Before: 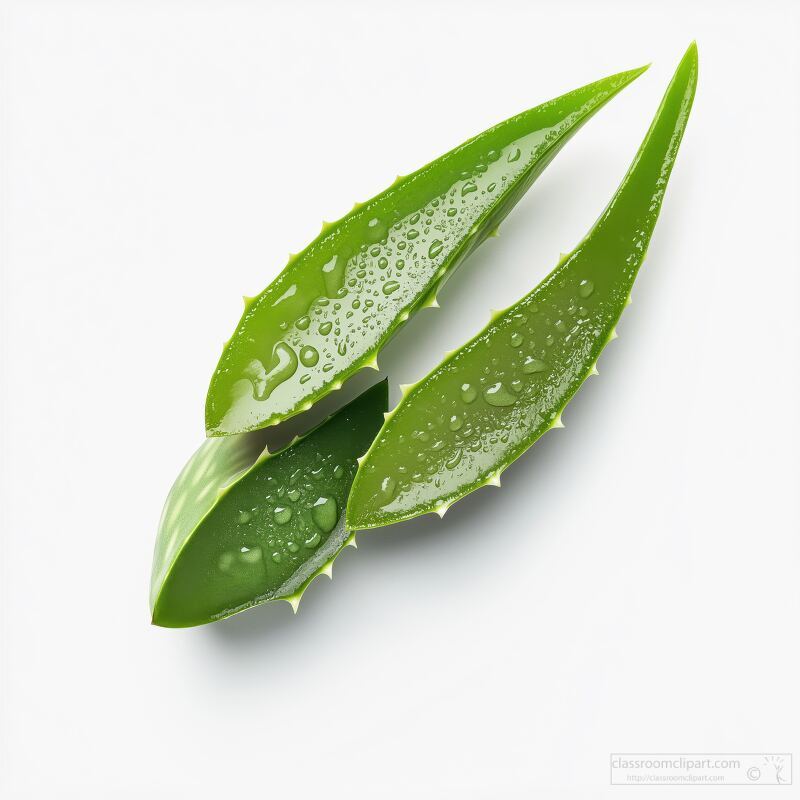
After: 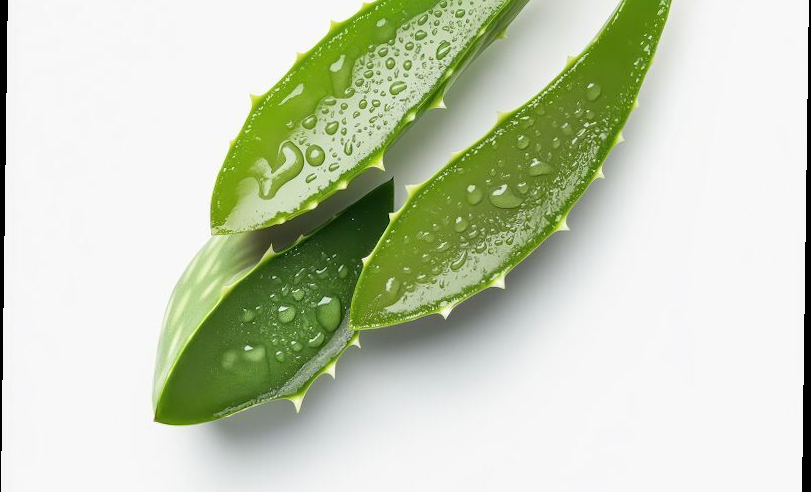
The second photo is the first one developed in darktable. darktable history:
rotate and perspective: rotation 0.8°, automatic cropping off
crop and rotate: top 25.357%, bottom 13.942%
